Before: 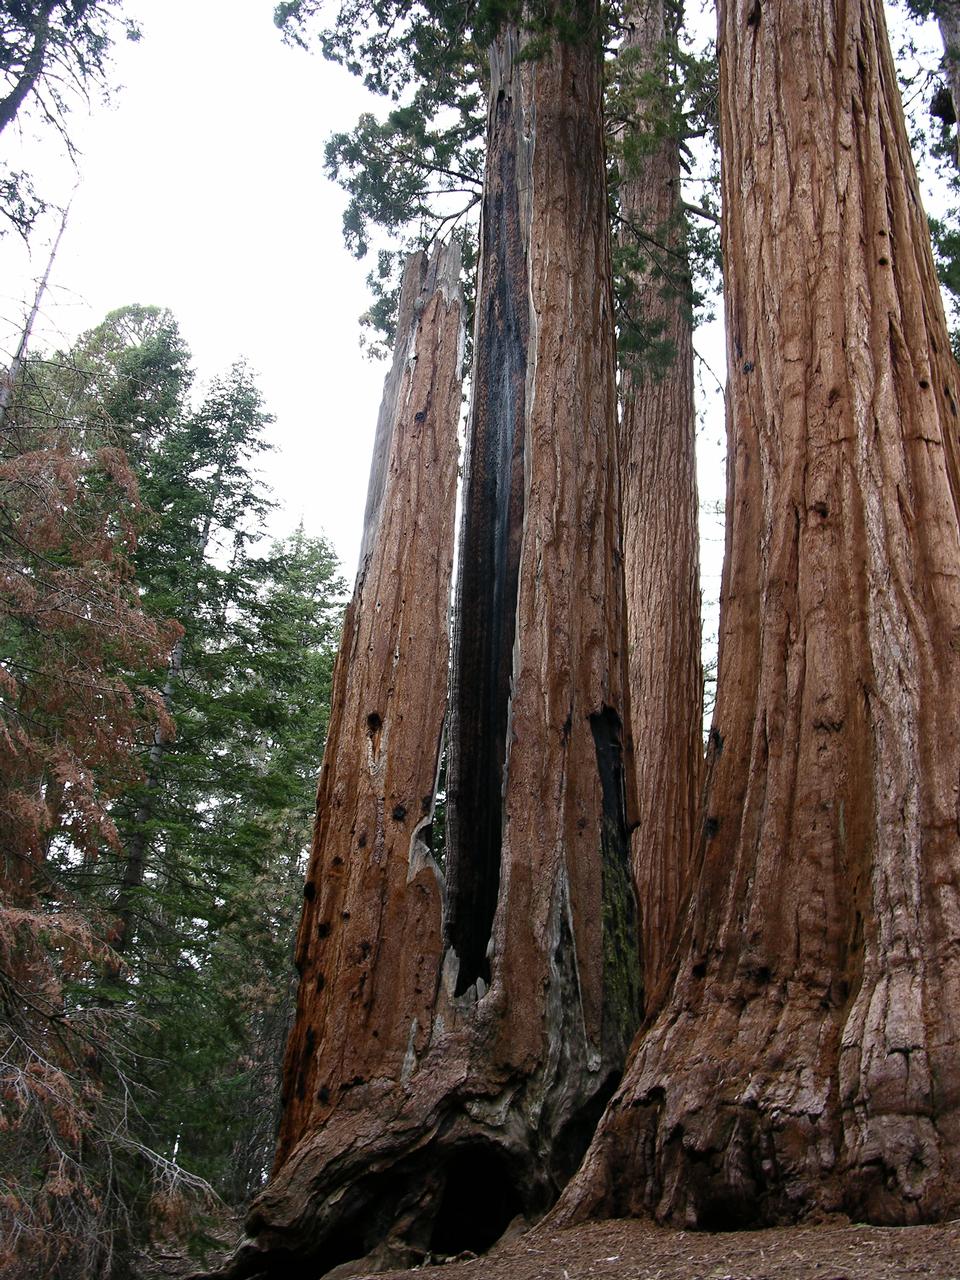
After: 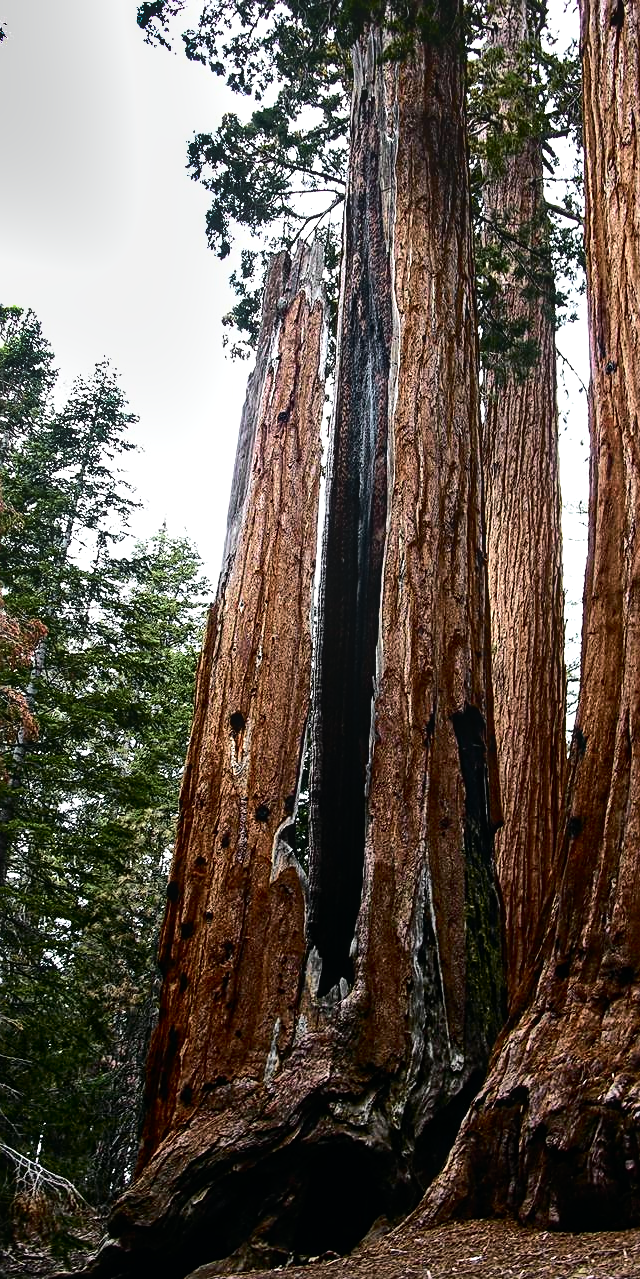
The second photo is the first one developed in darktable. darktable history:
shadows and highlights: shadows 20.79, highlights -81.42, soften with gaussian
crop and rotate: left 14.355%, right 18.956%
sharpen: on, module defaults
tone equalizer: -8 EV -1.11 EV, -7 EV -0.975 EV, -6 EV -0.834 EV, -5 EV -0.56 EV, -3 EV 0.544 EV, -2 EV 0.879 EV, -1 EV 1 EV, +0 EV 1.08 EV, edges refinement/feathering 500, mask exposure compensation -1.57 EV, preserve details no
haze removal: strength 0.3, distance 0.251, compatibility mode true, adaptive false
local contrast: detail 109%
tone curve: curves: ch0 [(0, 0) (0.058, 0.027) (0.214, 0.183) (0.304, 0.288) (0.51, 0.549) (0.658, 0.7) (0.741, 0.775) (0.844, 0.866) (0.986, 0.957)]; ch1 [(0, 0) (0.172, 0.123) (0.312, 0.296) (0.437, 0.429) (0.471, 0.469) (0.502, 0.5) (0.513, 0.515) (0.572, 0.603) (0.617, 0.653) (0.68, 0.724) (0.889, 0.924) (1, 1)]; ch2 [(0, 0) (0.411, 0.424) (0.489, 0.49) (0.502, 0.5) (0.517, 0.519) (0.549, 0.578) (0.604, 0.628) (0.693, 0.686) (1, 1)], color space Lab, independent channels, preserve colors none
